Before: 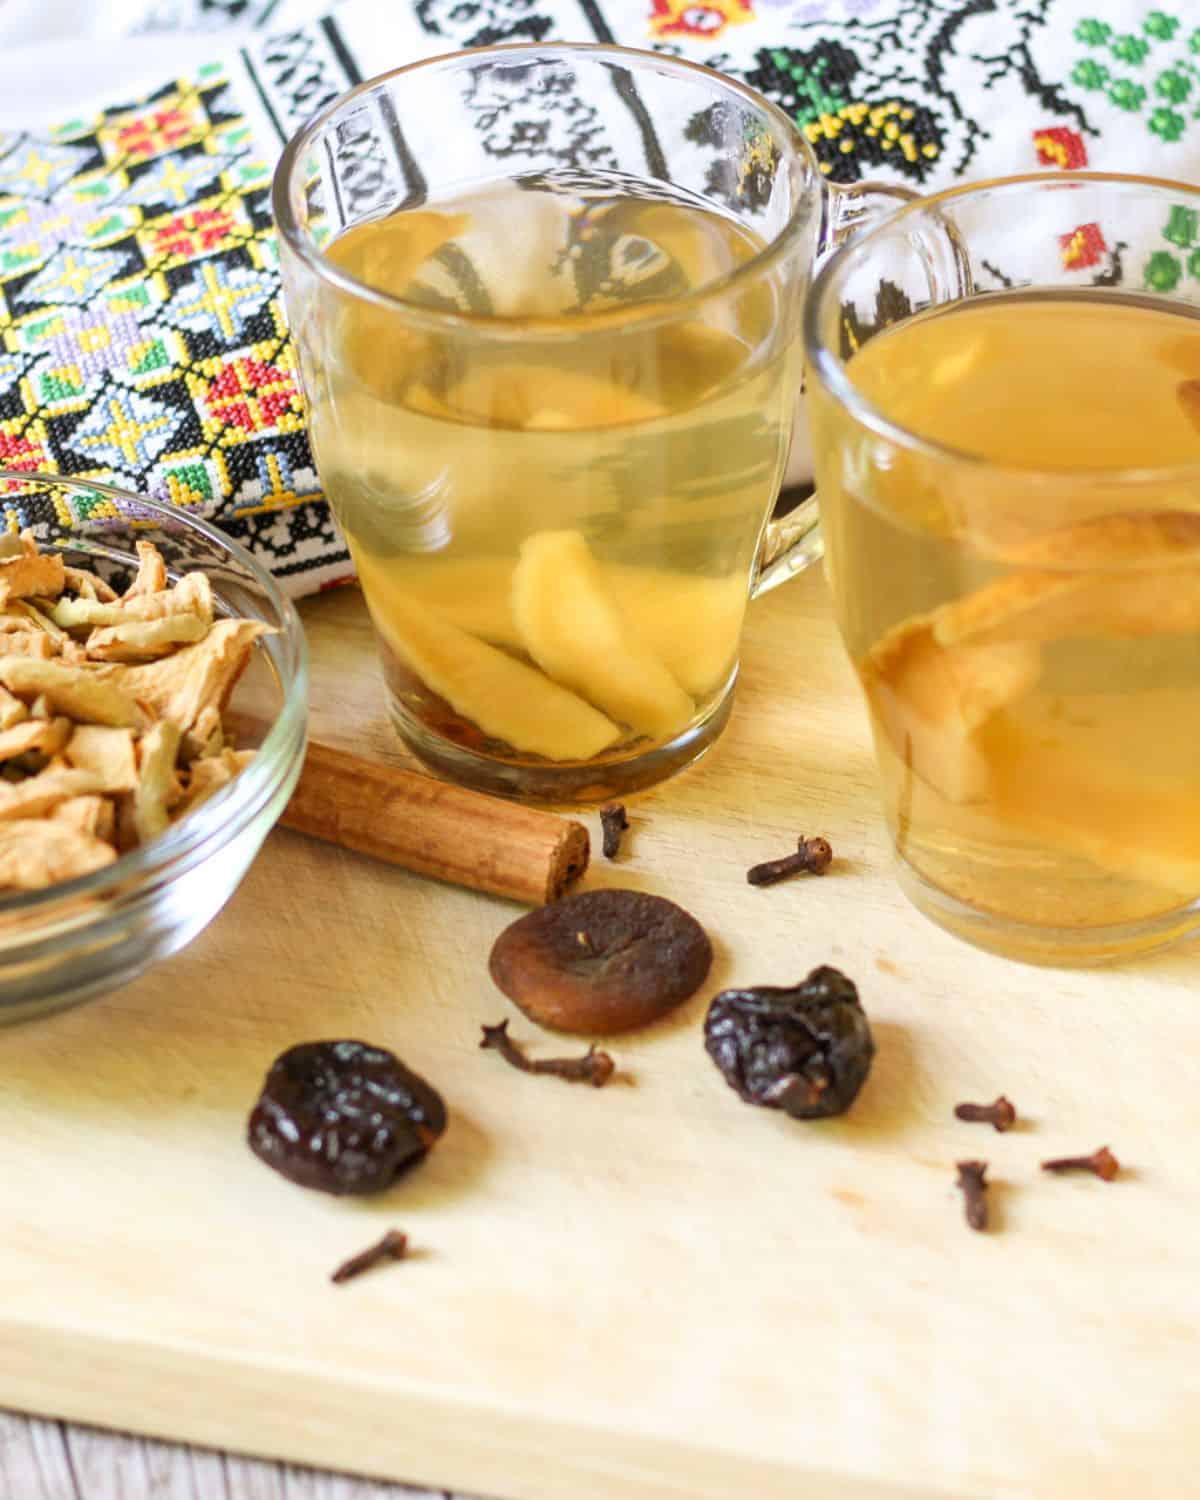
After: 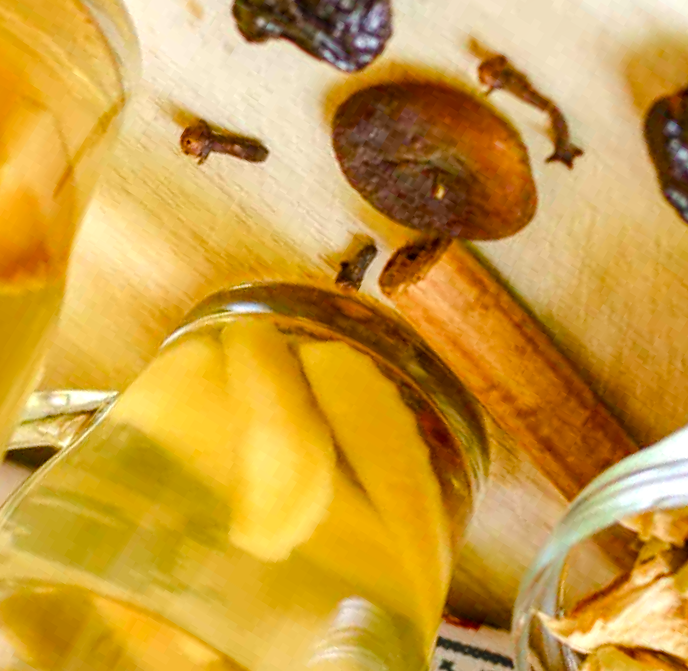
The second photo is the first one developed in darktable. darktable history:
local contrast: on, module defaults
crop and rotate: angle 148.47°, left 9.167%, top 15.646%, right 4.426%, bottom 16.905%
color balance rgb: shadows lift › chroma 0.876%, shadows lift › hue 110.28°, linear chroma grading › global chroma 8.735%, perceptual saturation grading › global saturation 20%, perceptual saturation grading › highlights -25.208%, perceptual saturation grading › shadows 50.128%, perceptual brilliance grading › mid-tones 10.631%, perceptual brilliance grading › shadows 14.931%, global vibrance 15.119%
haze removal: strength -0.052, compatibility mode true, adaptive false
